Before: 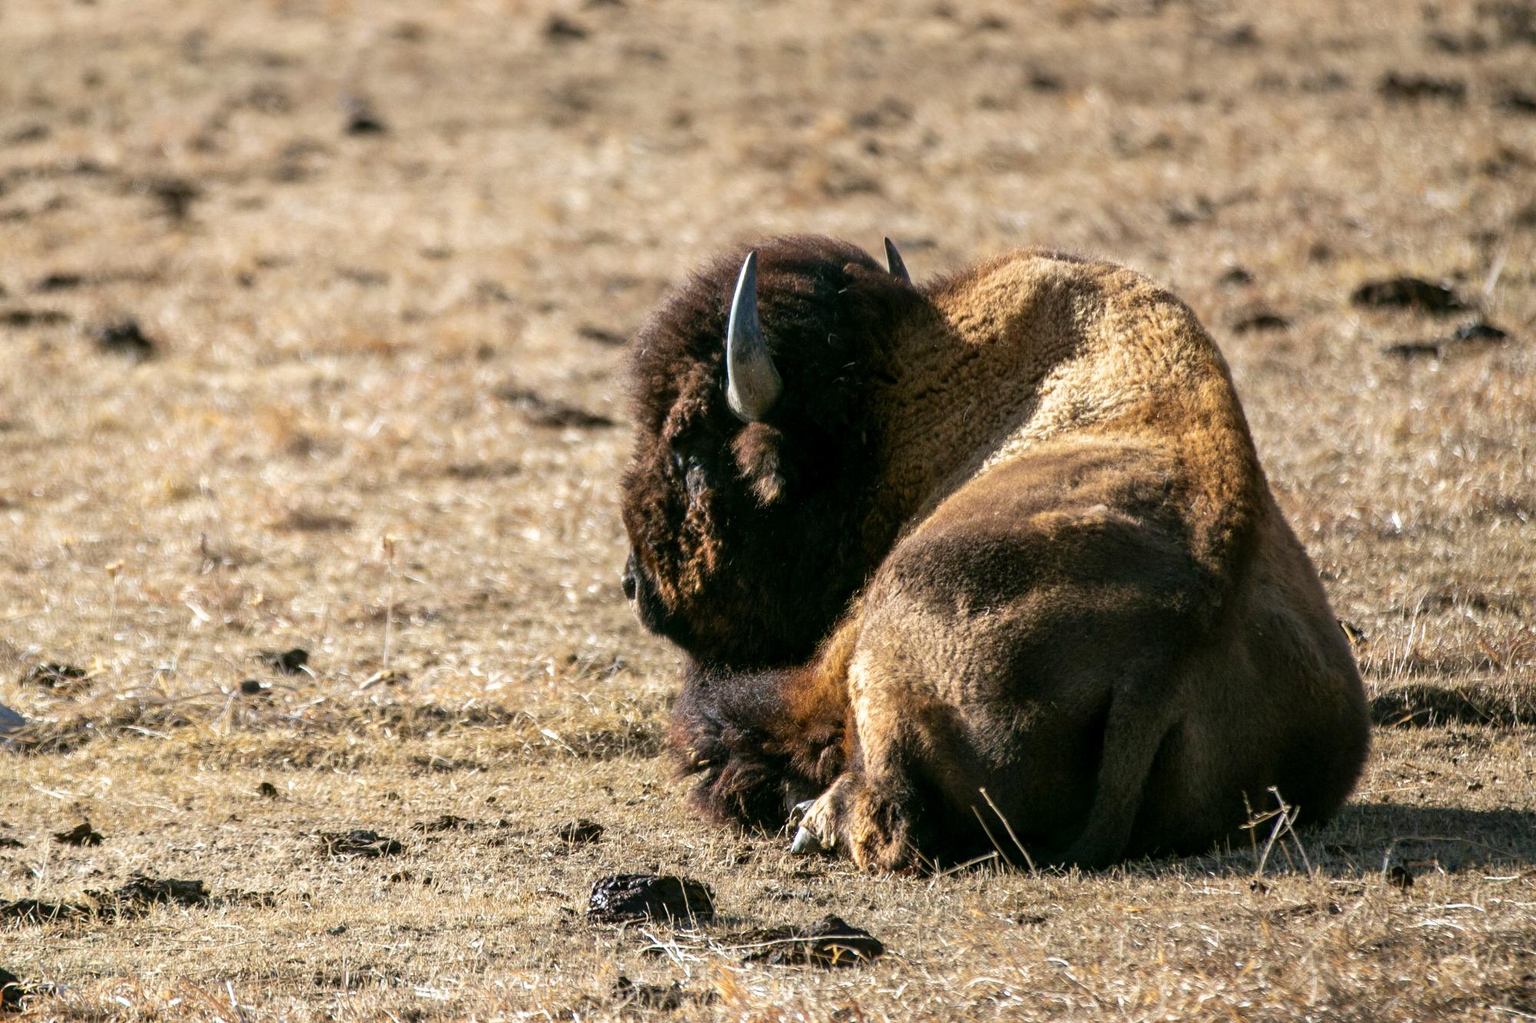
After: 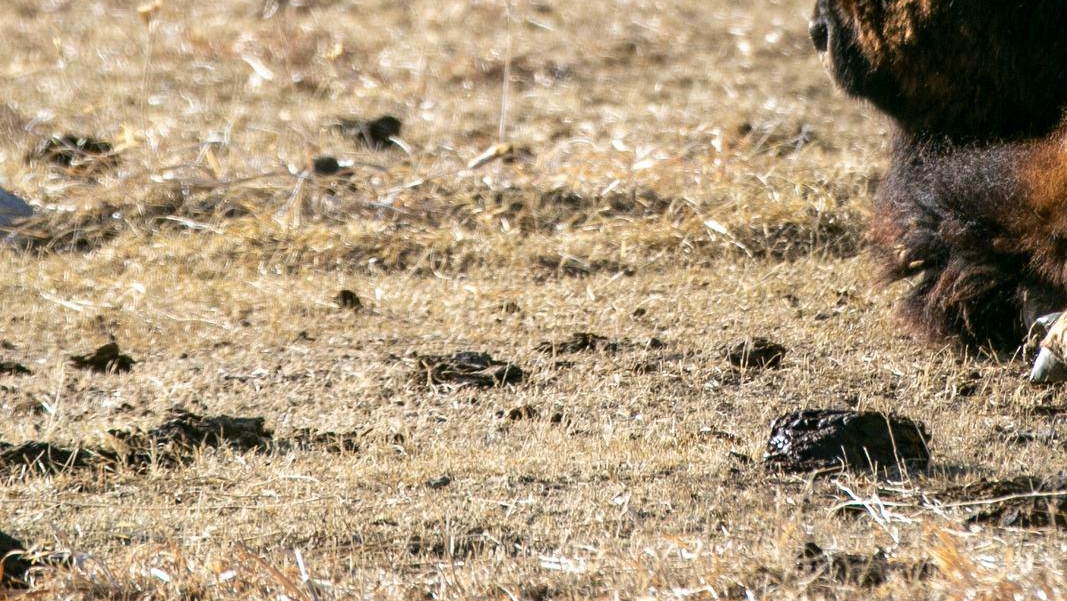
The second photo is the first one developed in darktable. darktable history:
crop and rotate: top 54.737%, right 46.646%, bottom 0.104%
